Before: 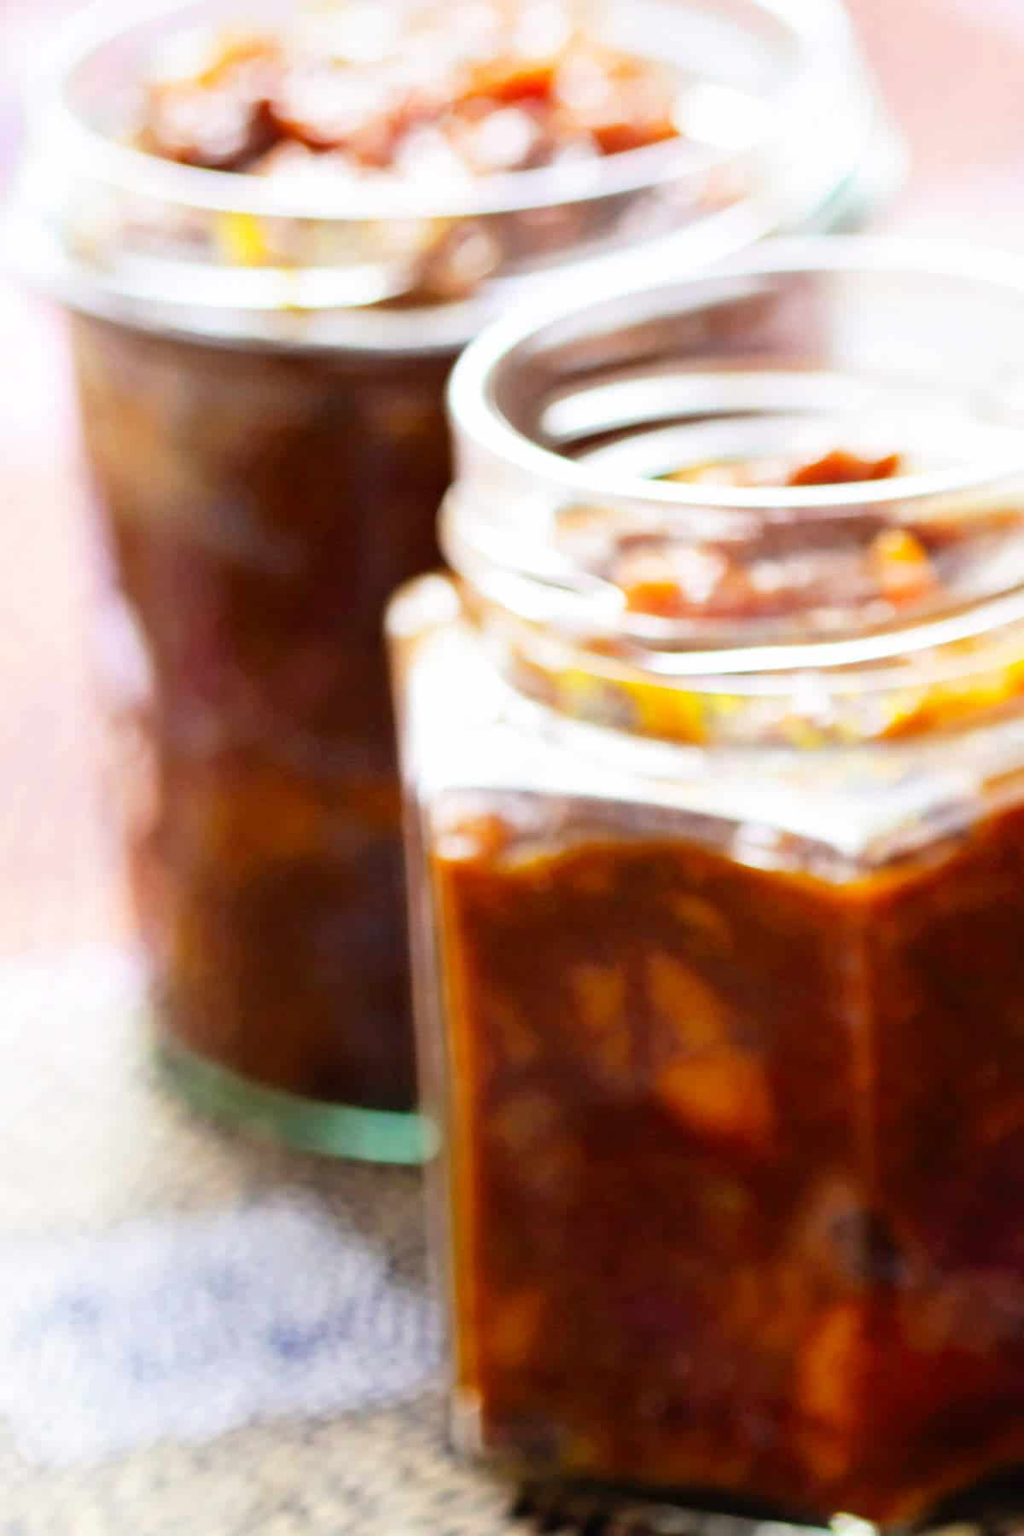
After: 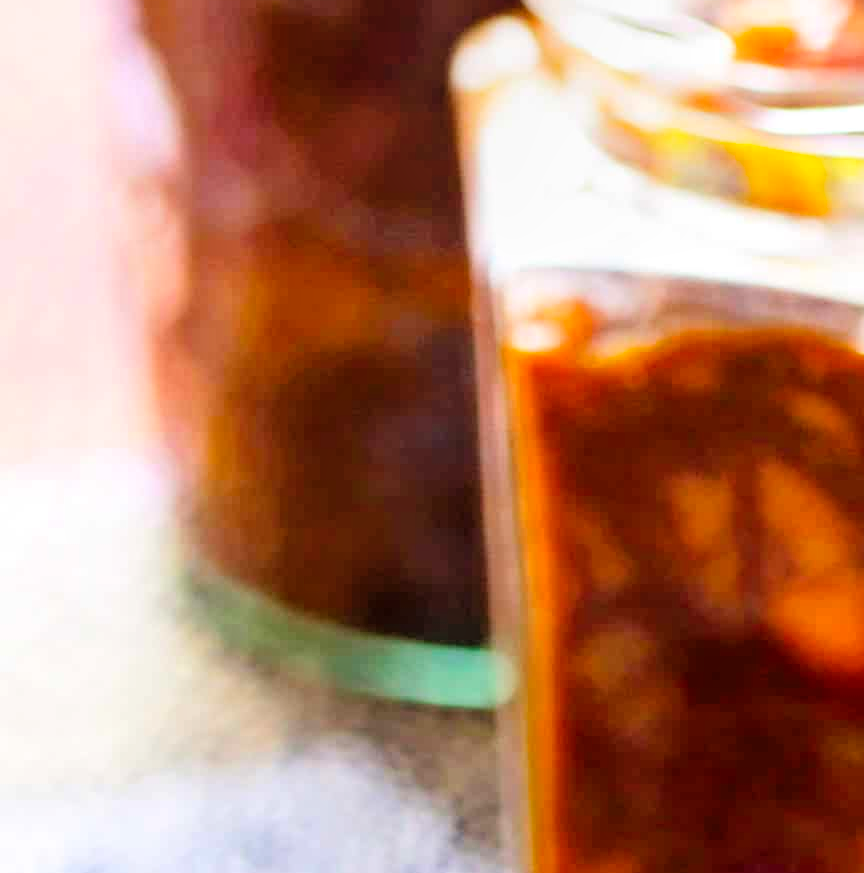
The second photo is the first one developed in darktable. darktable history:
local contrast: on, module defaults
color balance rgb: perceptual saturation grading › global saturation 10%, global vibrance 10%
tone curve: curves: ch0 [(0, 0) (0.07, 0.057) (0.15, 0.177) (0.352, 0.445) (0.59, 0.703) (0.857, 0.908) (1, 1)], color space Lab, linked channels, preserve colors none
crop: top 36.498%, right 27.964%, bottom 14.995%
